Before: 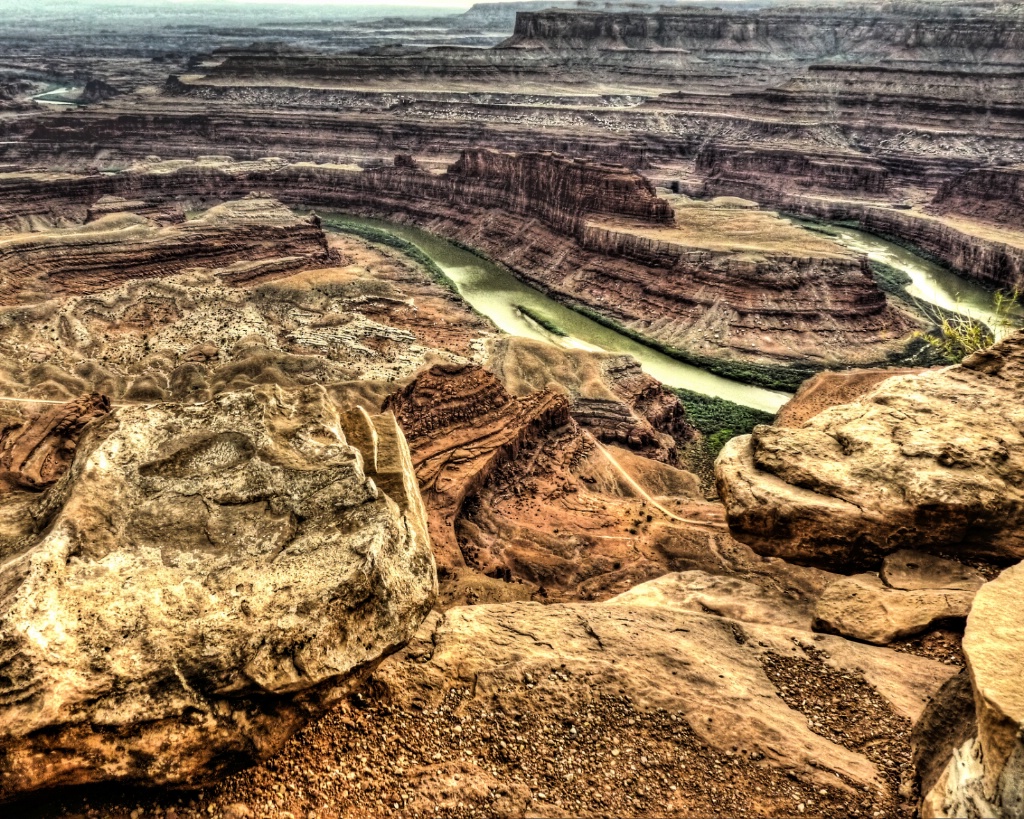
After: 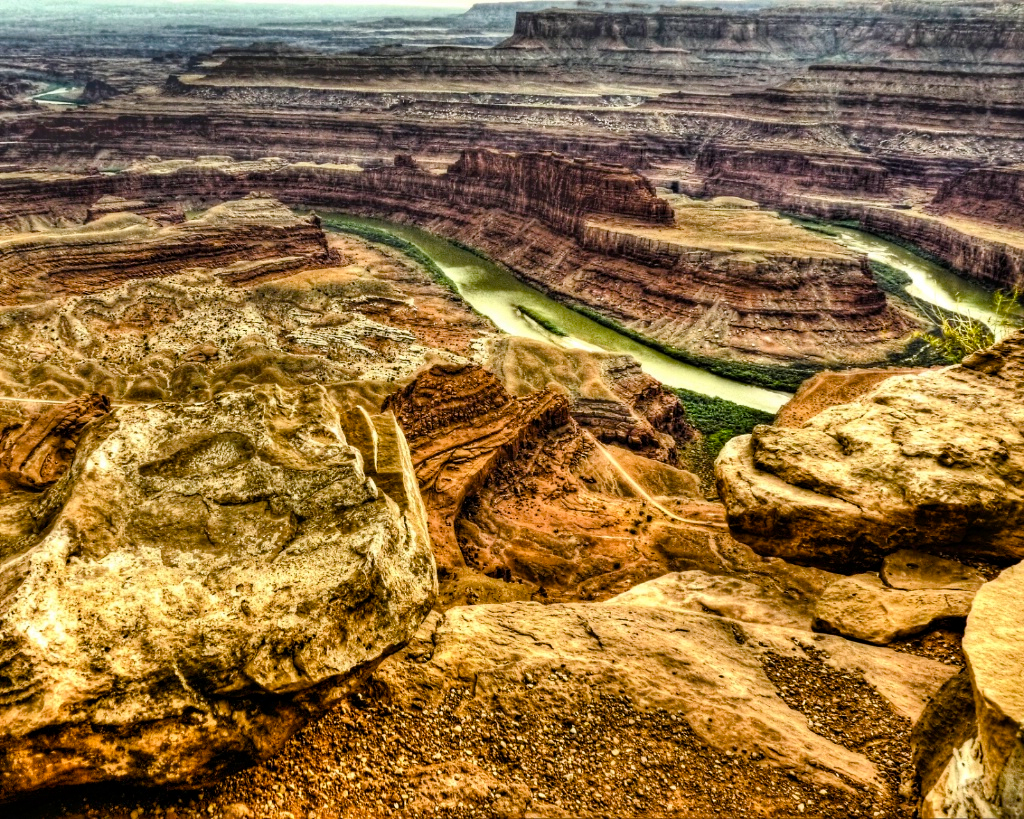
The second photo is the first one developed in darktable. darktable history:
color balance rgb: perceptual saturation grading › global saturation 27.264%, perceptual saturation grading › highlights -27.782%, perceptual saturation grading › mid-tones 15.645%, perceptual saturation grading › shadows 33.835%, global vibrance 34.821%
